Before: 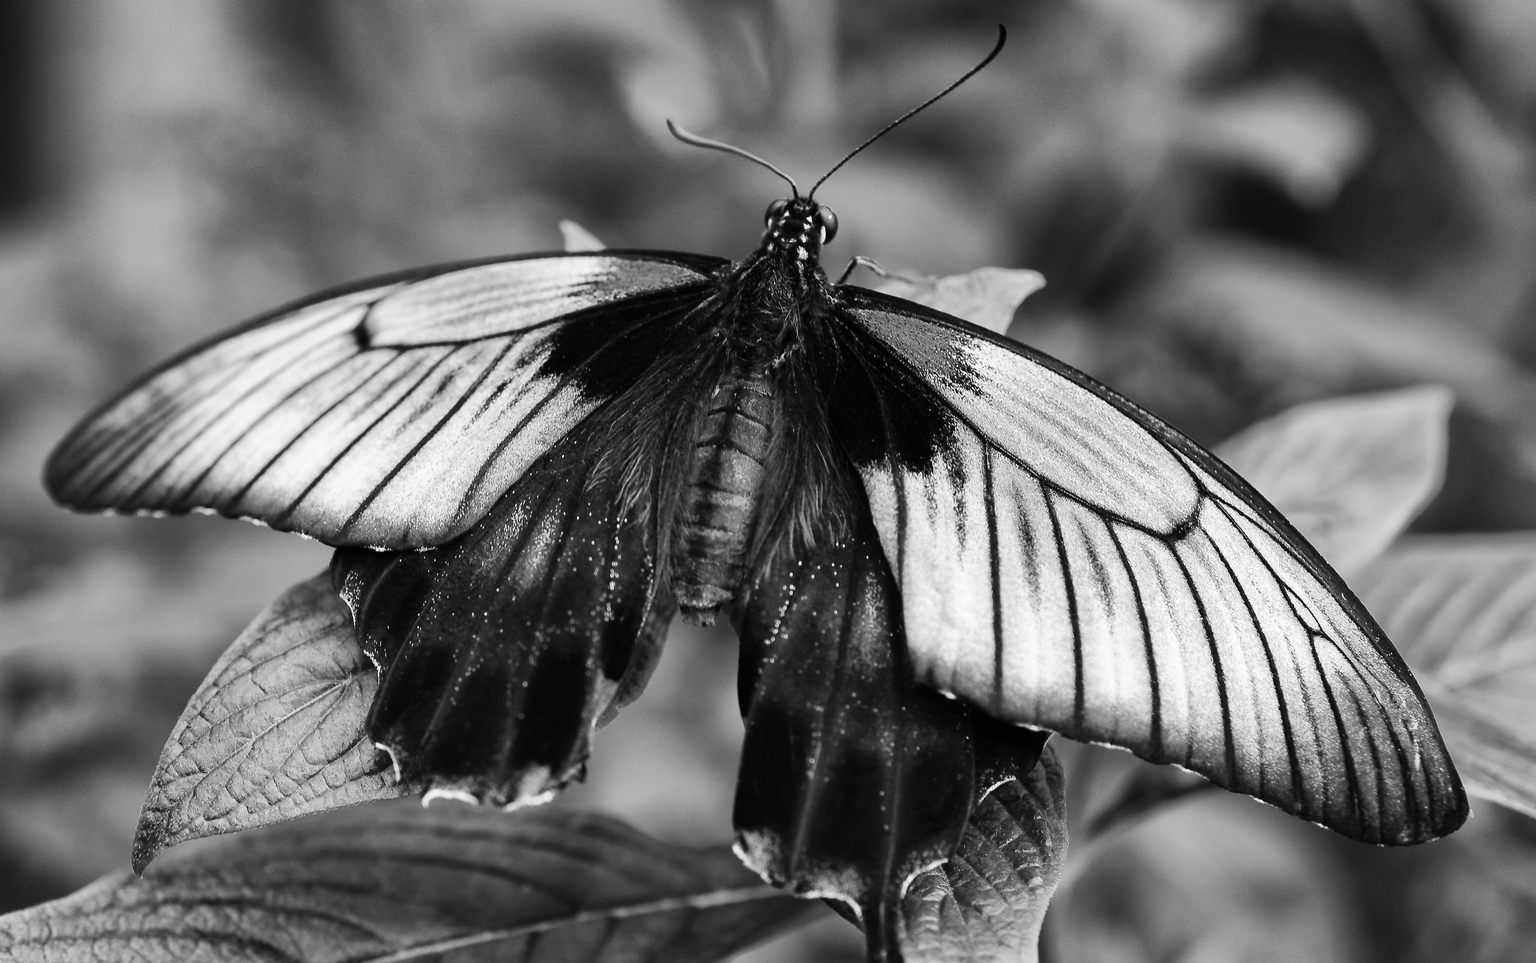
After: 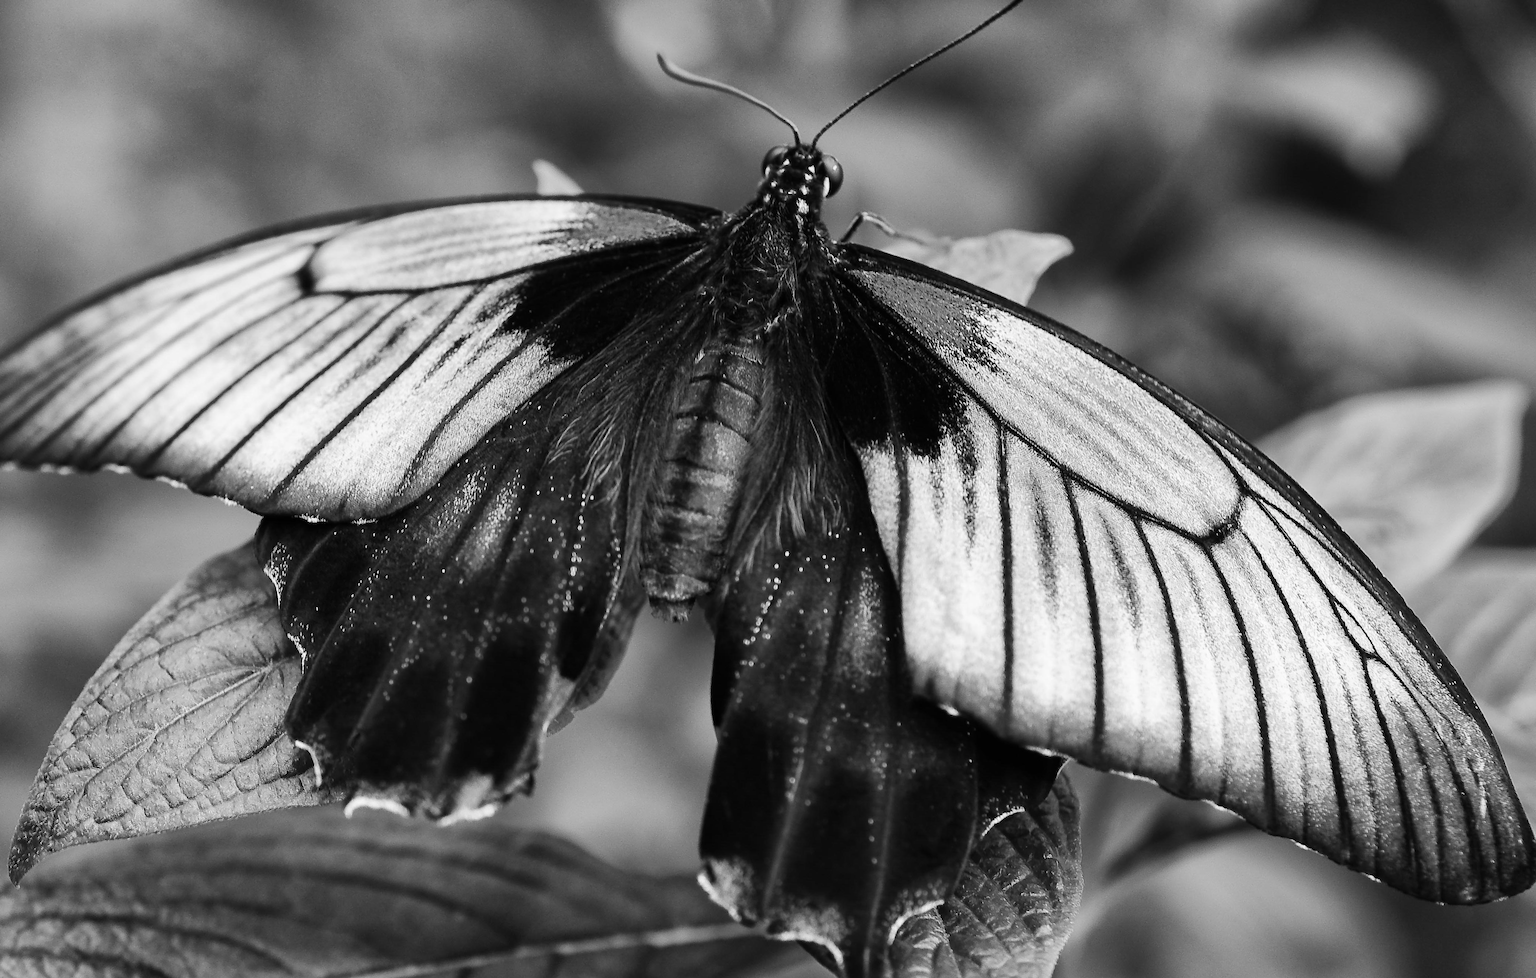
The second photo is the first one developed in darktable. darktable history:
crop and rotate: angle -1.96°, left 3.097%, top 4.154%, right 1.586%, bottom 0.529%
rotate and perspective: rotation 0.226°, lens shift (vertical) -0.042, crop left 0.023, crop right 0.982, crop top 0.006, crop bottom 0.994
